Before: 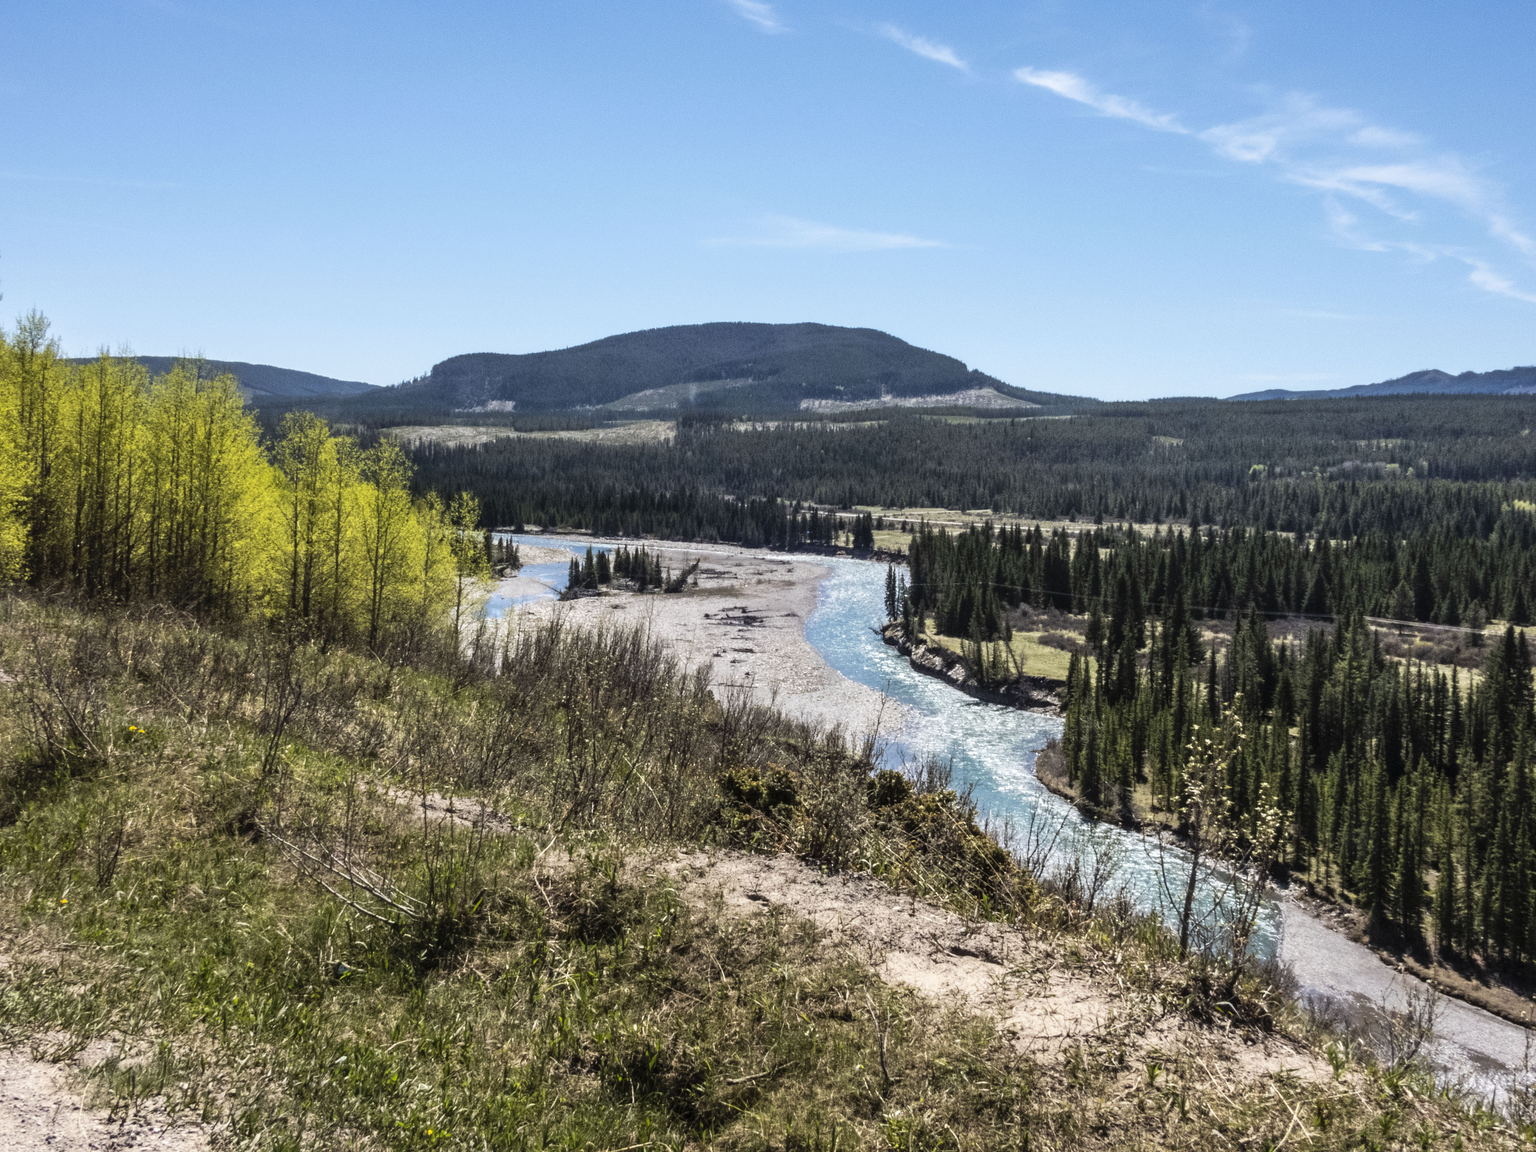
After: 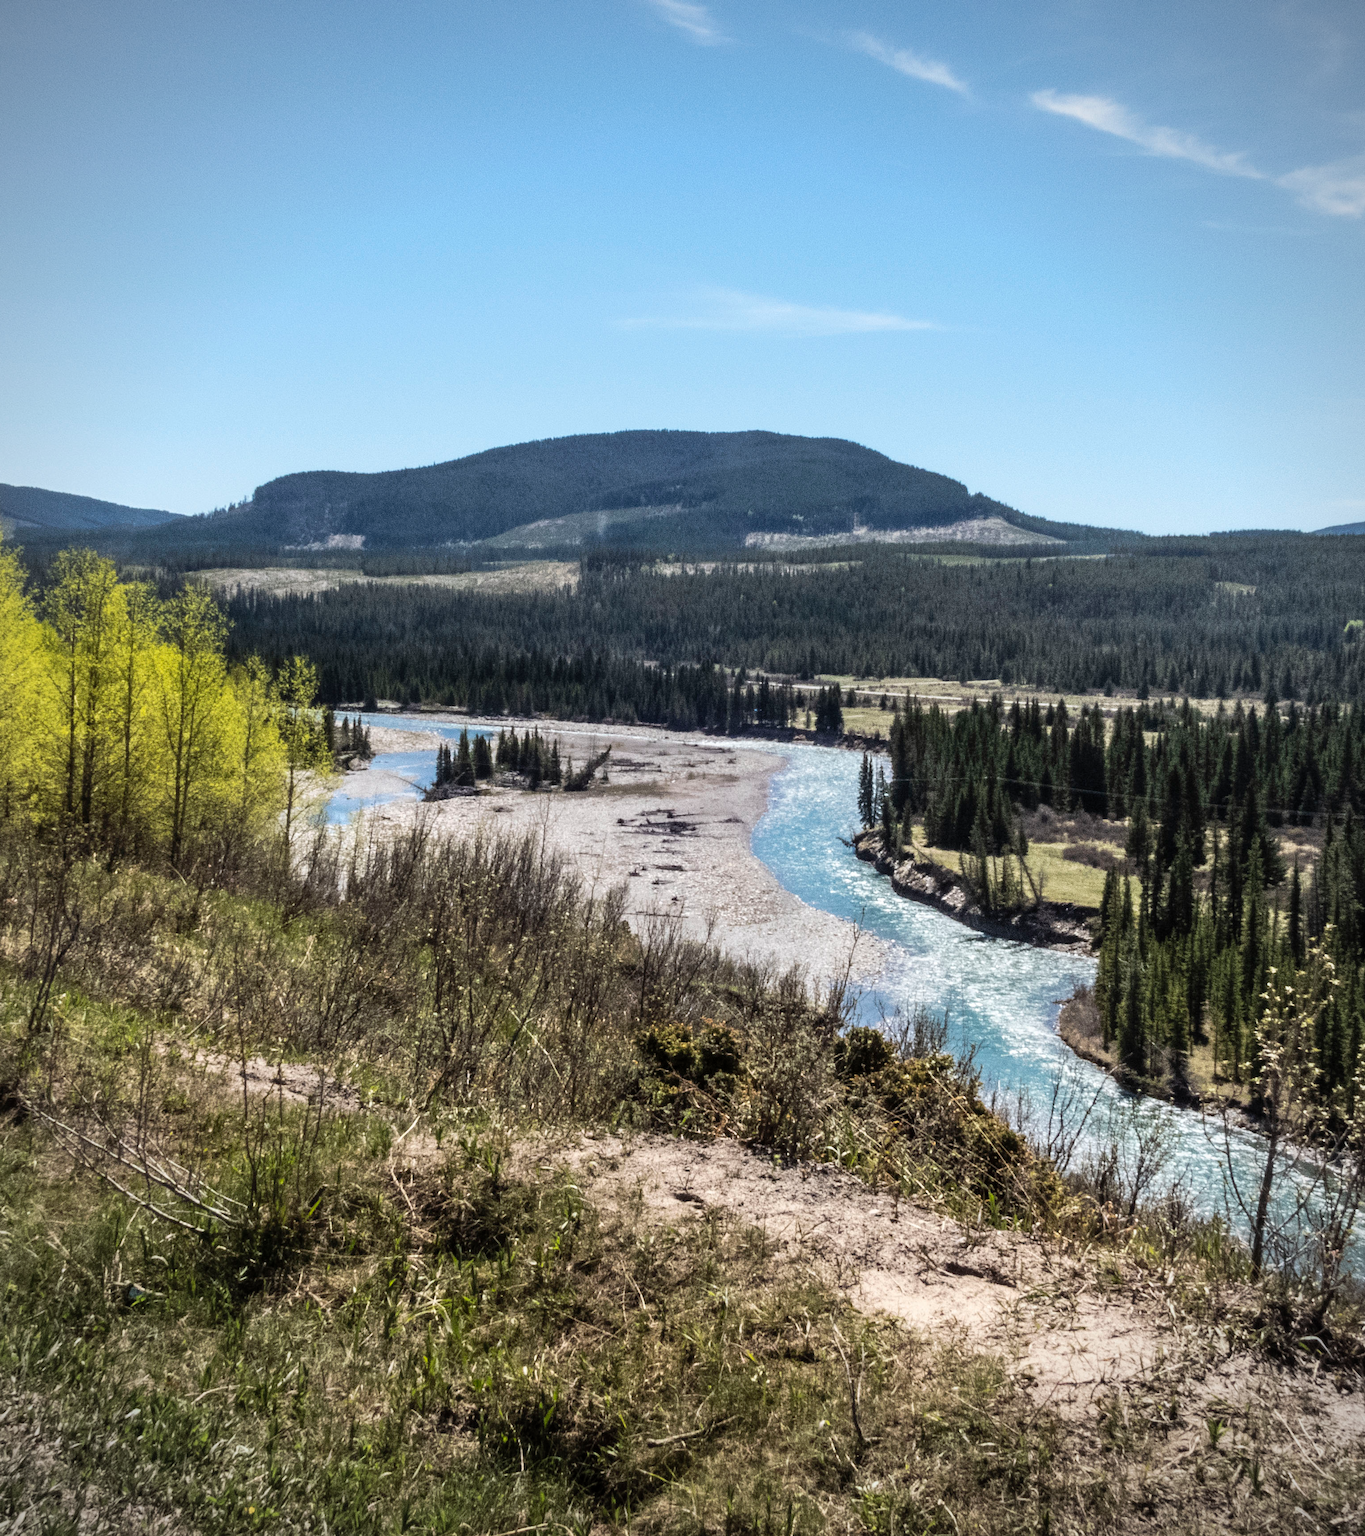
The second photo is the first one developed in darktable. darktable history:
crop and rotate: left 15.754%, right 17.579%
vignetting: fall-off radius 60.92%
